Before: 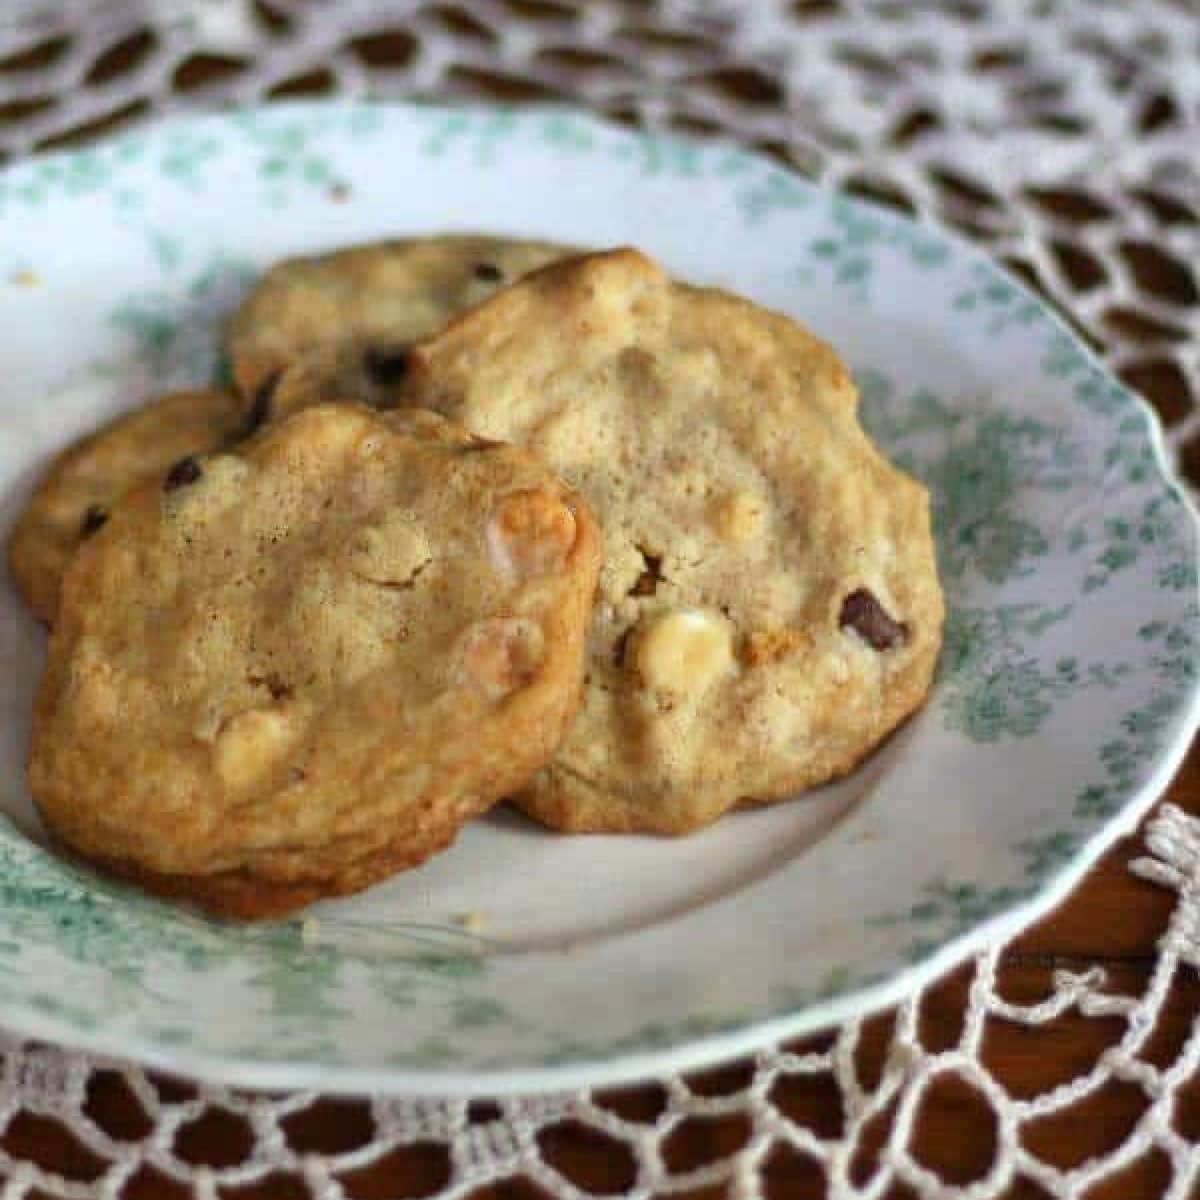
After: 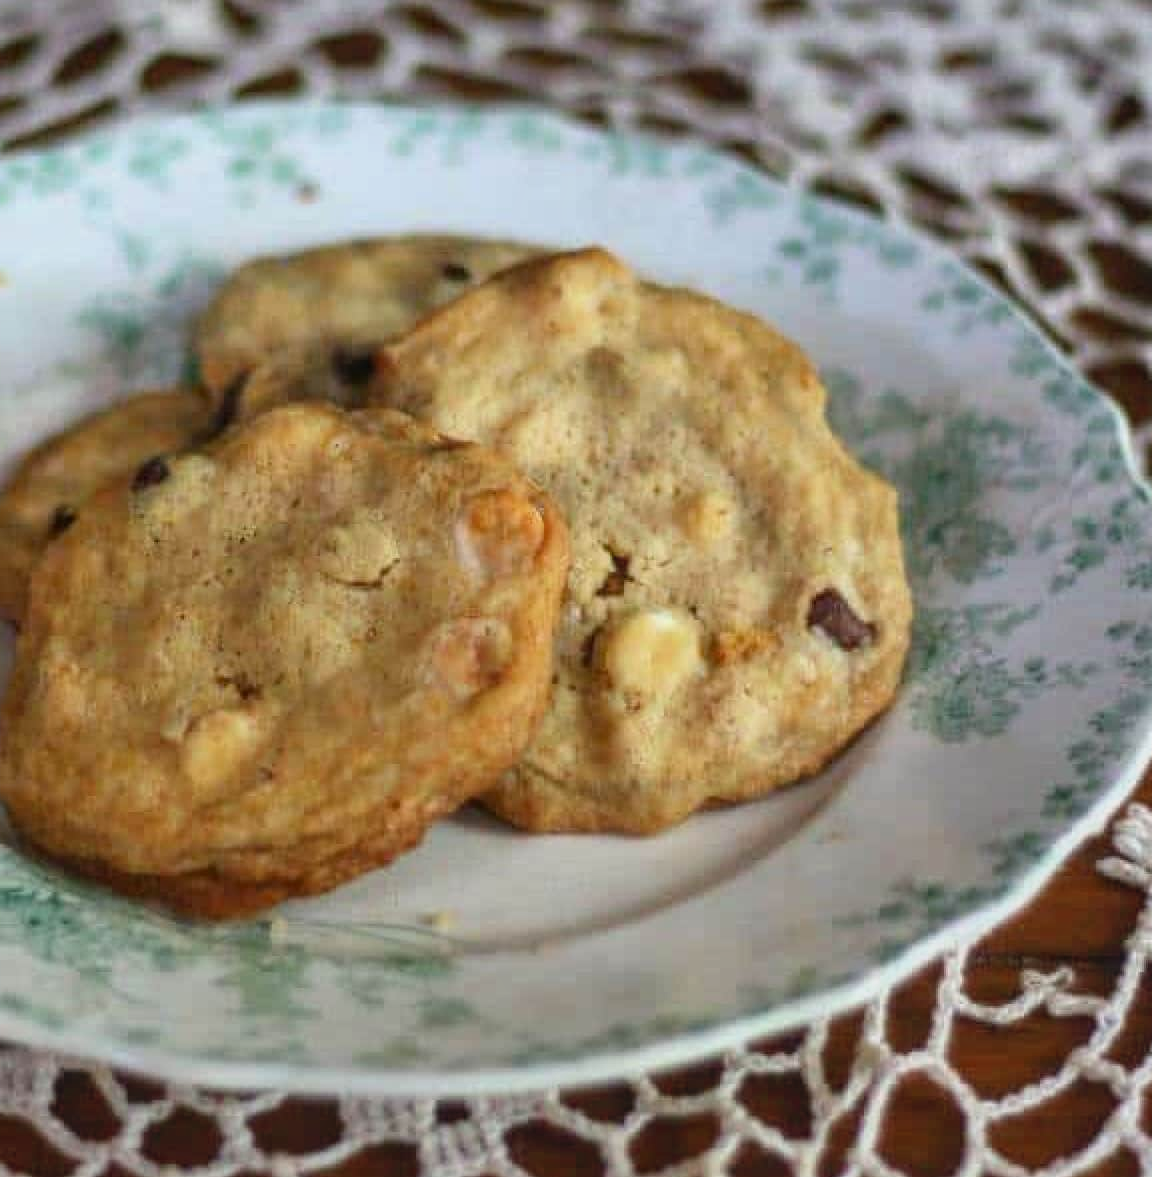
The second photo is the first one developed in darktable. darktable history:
contrast brightness saturation: contrast -0.271
crop and rotate: left 2.747%, right 1.213%, bottom 1.888%
local contrast: highlights 57%, detail 146%
